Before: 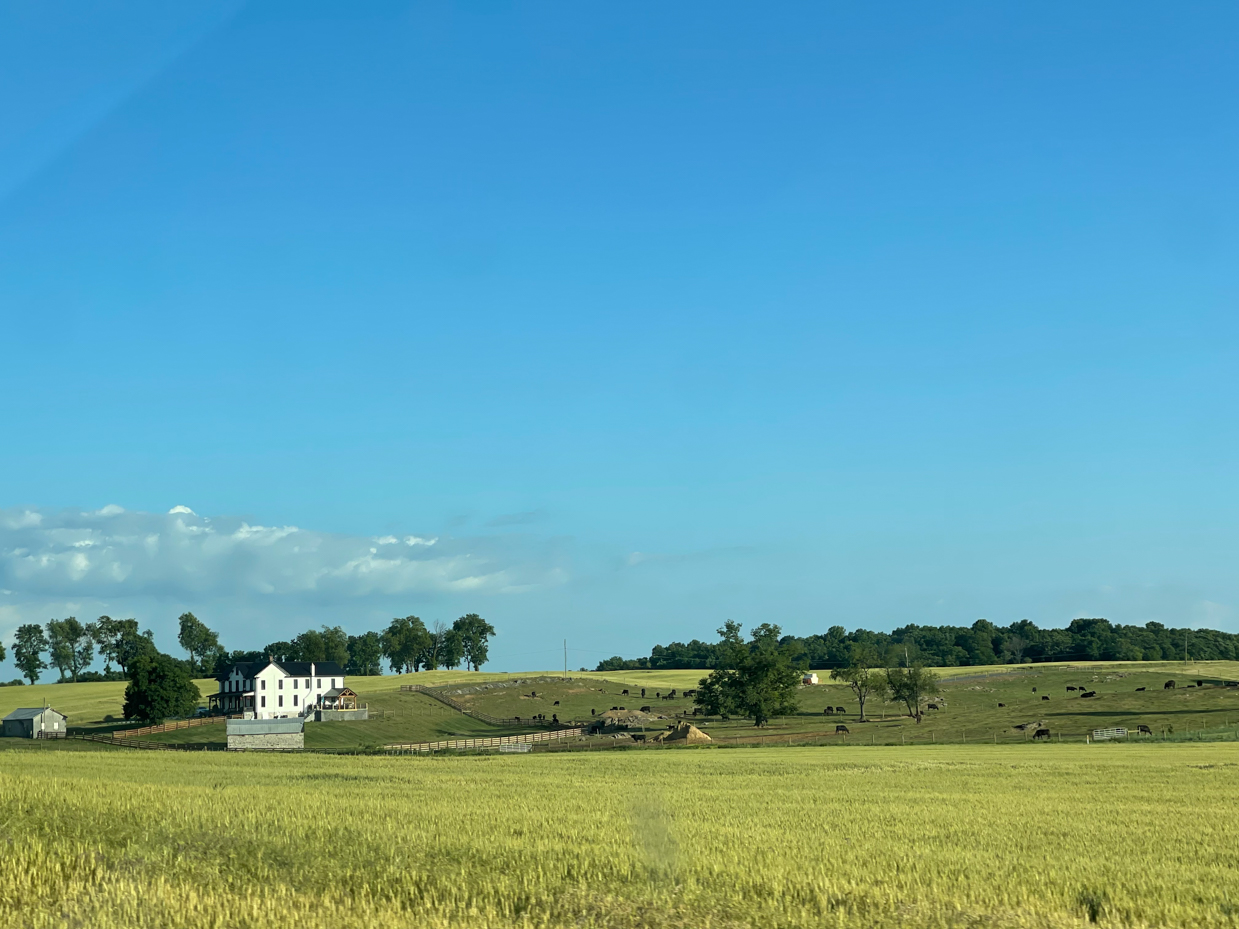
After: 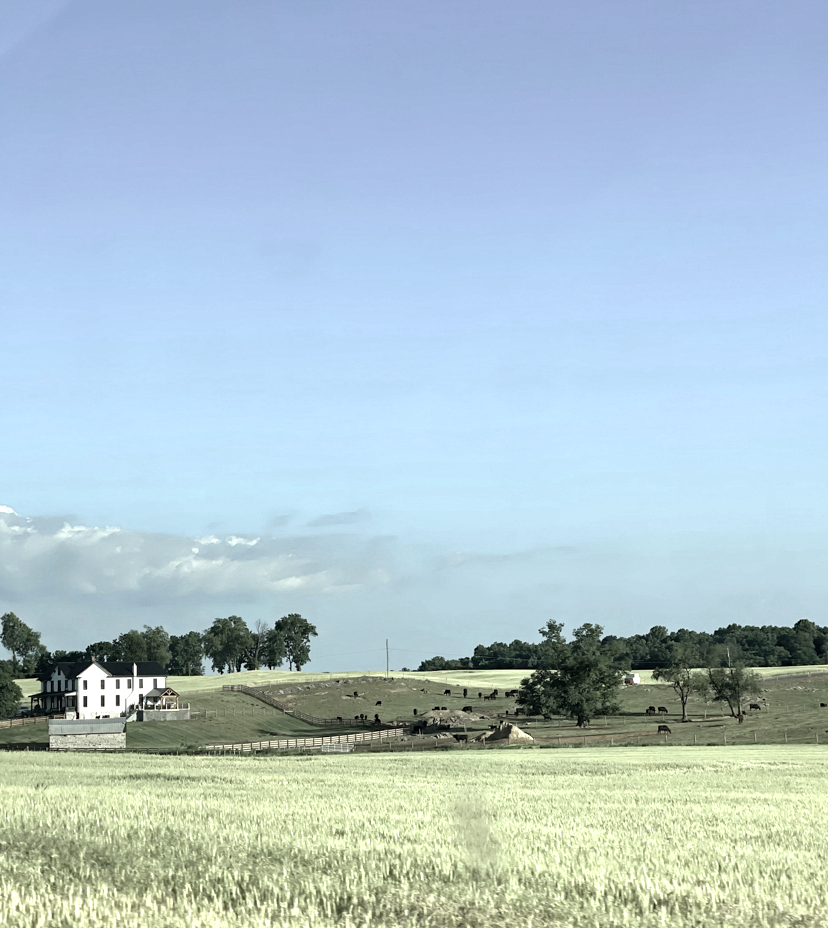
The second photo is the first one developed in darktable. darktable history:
color zones: curves: ch0 [(0.25, 0.667) (0.758, 0.368)]; ch1 [(0.215, 0.245) (0.761, 0.373)]; ch2 [(0.247, 0.554) (0.761, 0.436)]
haze removal: strength 0.277, distance 0.245, compatibility mode true, adaptive false
crop and rotate: left 14.424%, right 18.712%
